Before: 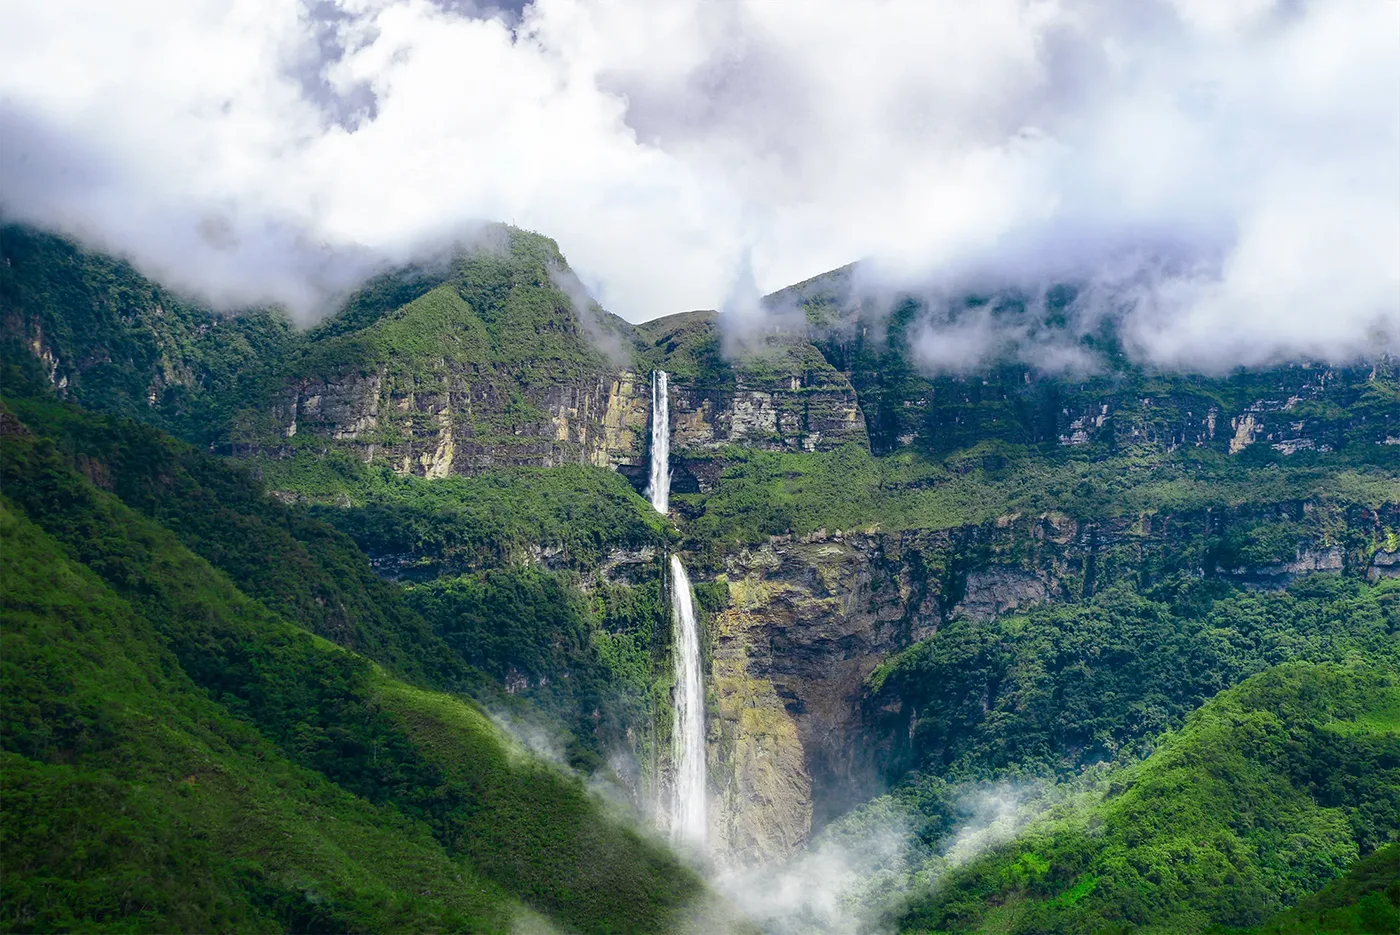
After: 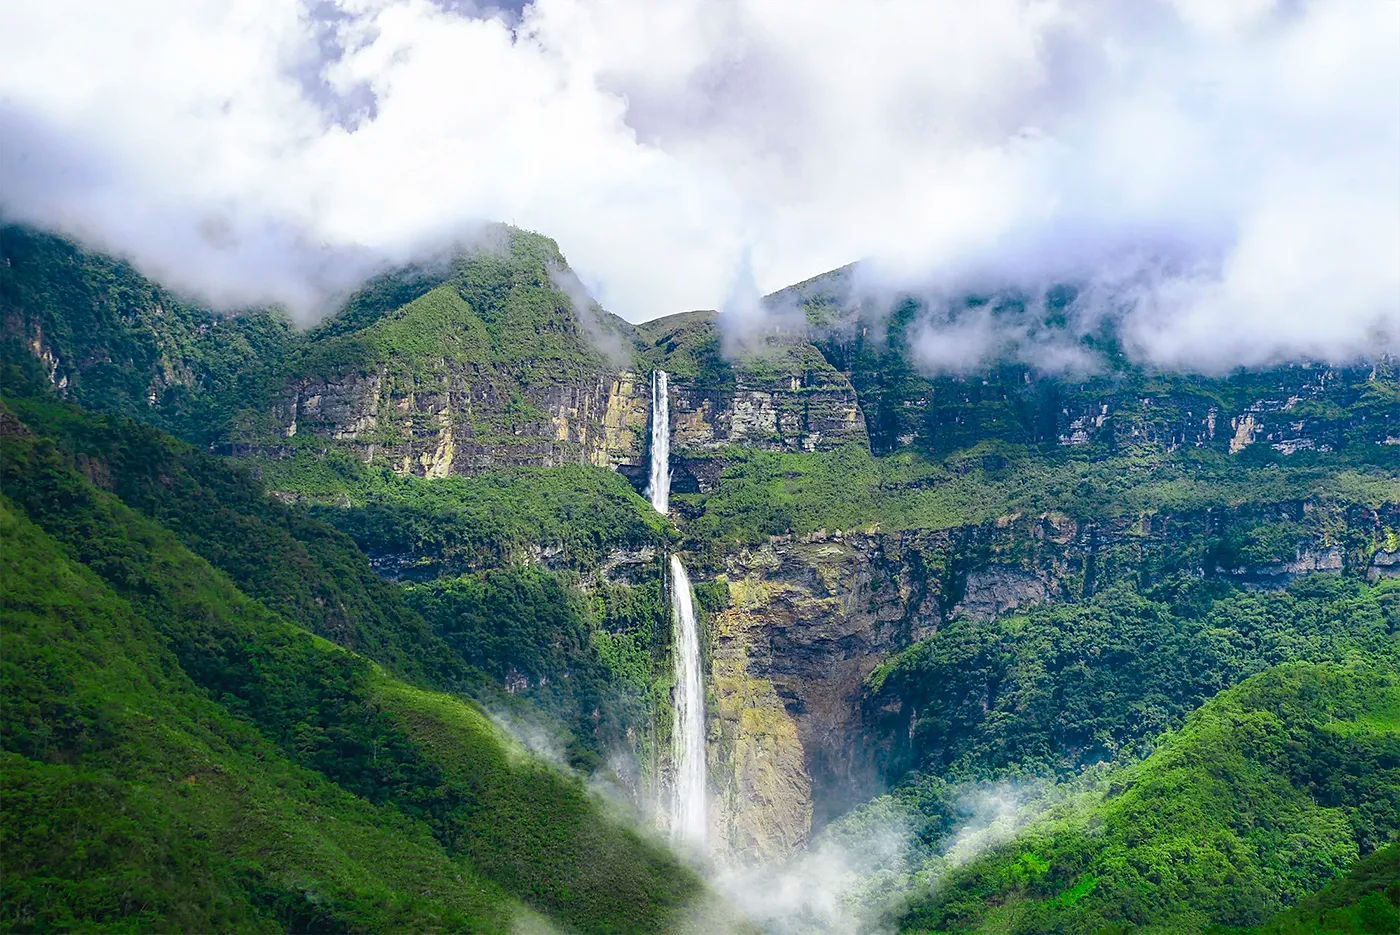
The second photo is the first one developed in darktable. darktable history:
contrast brightness saturation: contrast 0.07, brightness 0.08, saturation 0.18
sharpen: radius 1.559, amount 0.373, threshold 1.271
